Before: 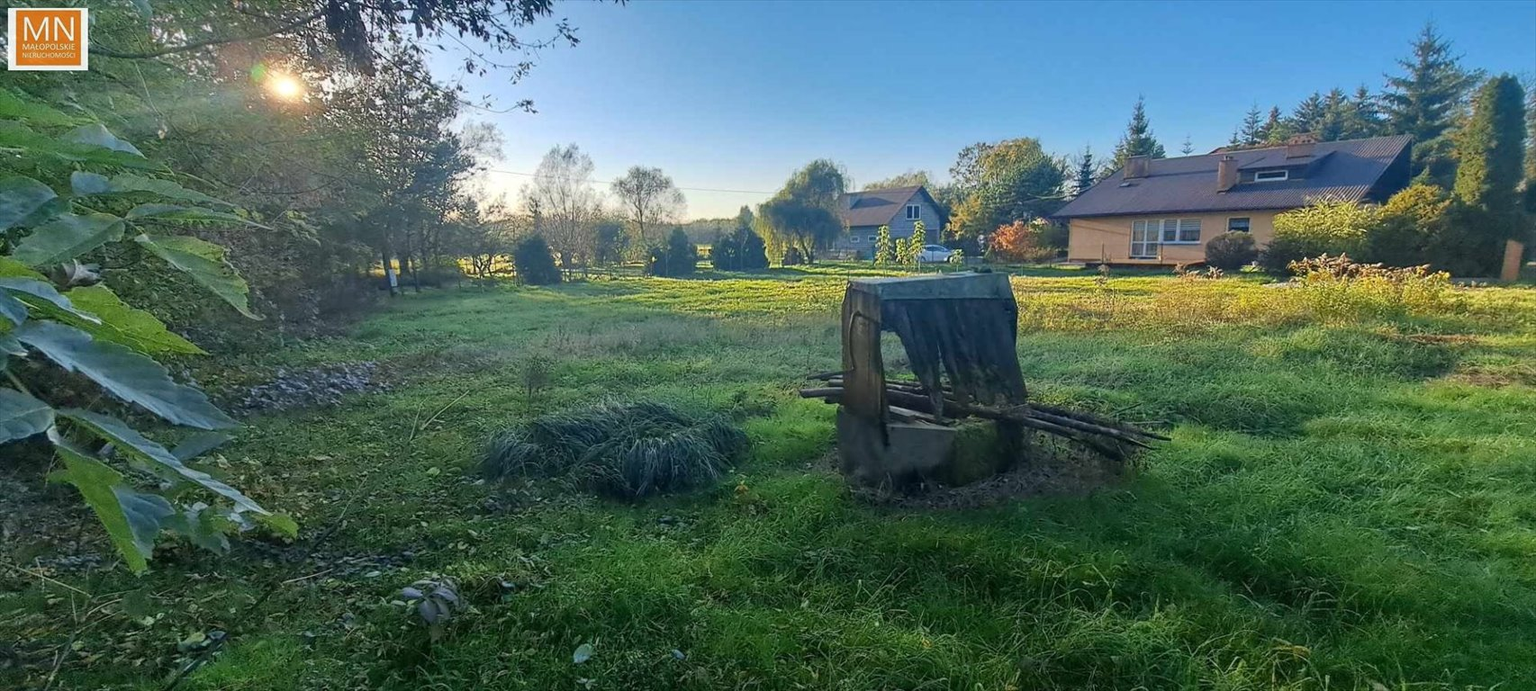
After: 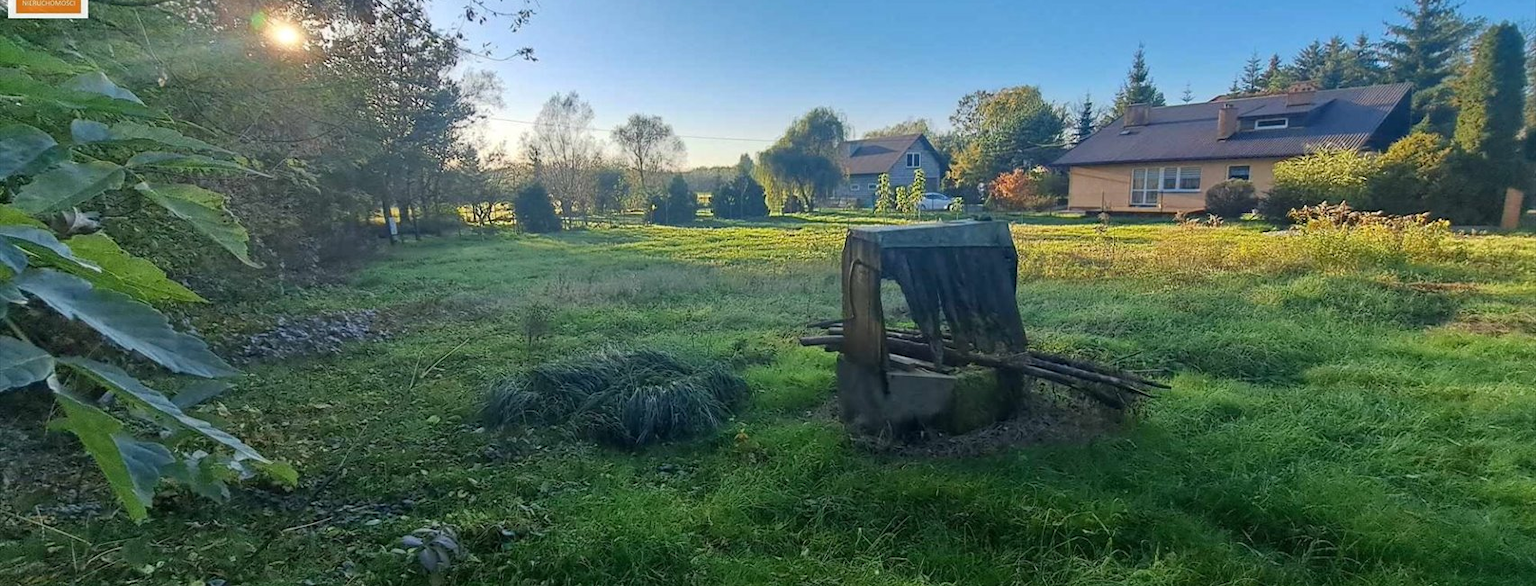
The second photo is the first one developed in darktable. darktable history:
crop: top 7.595%, bottom 7.591%
